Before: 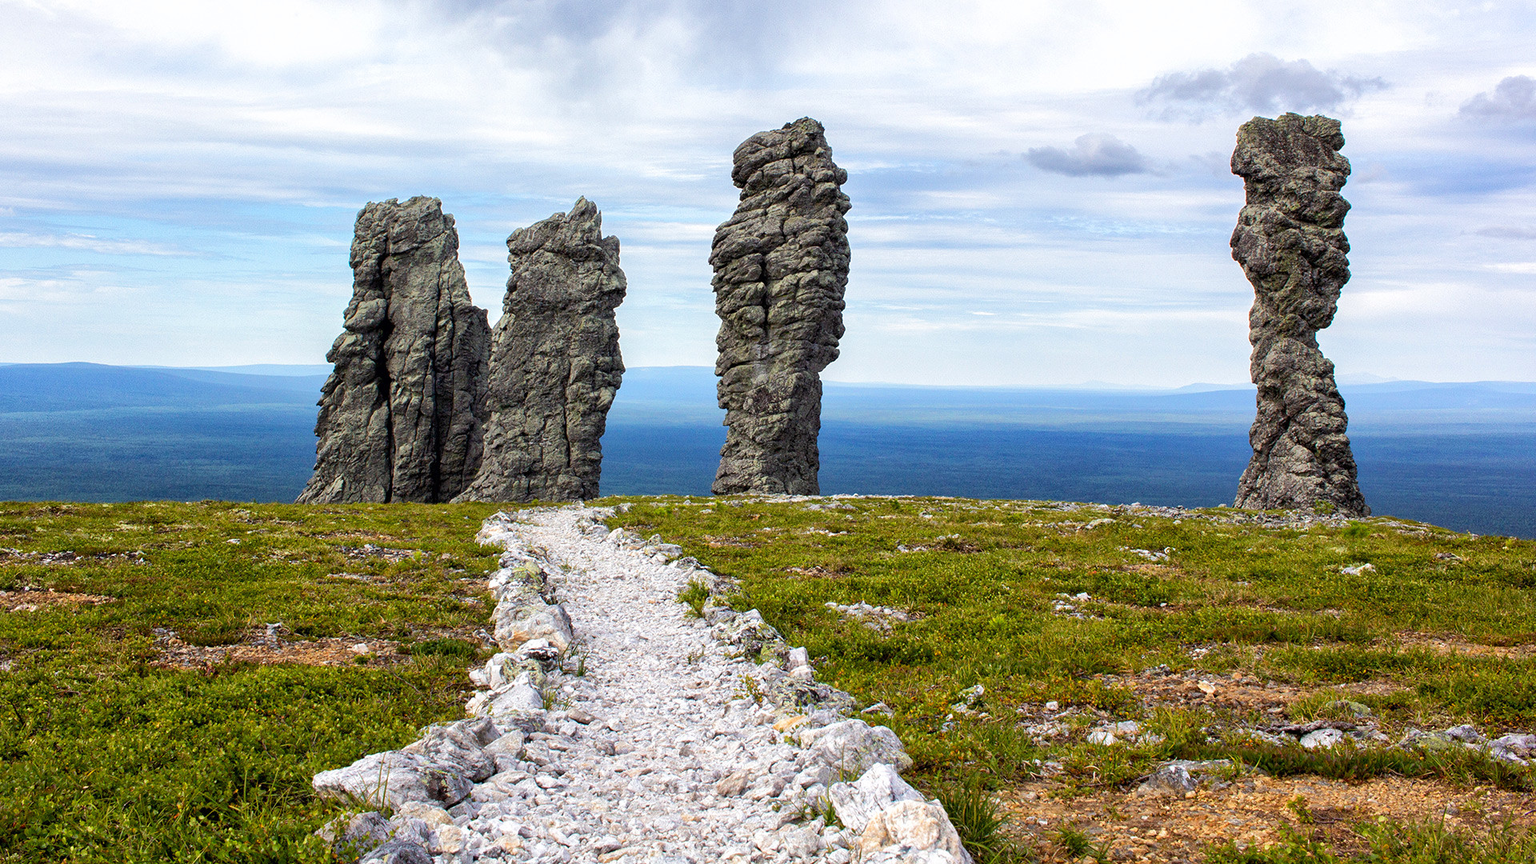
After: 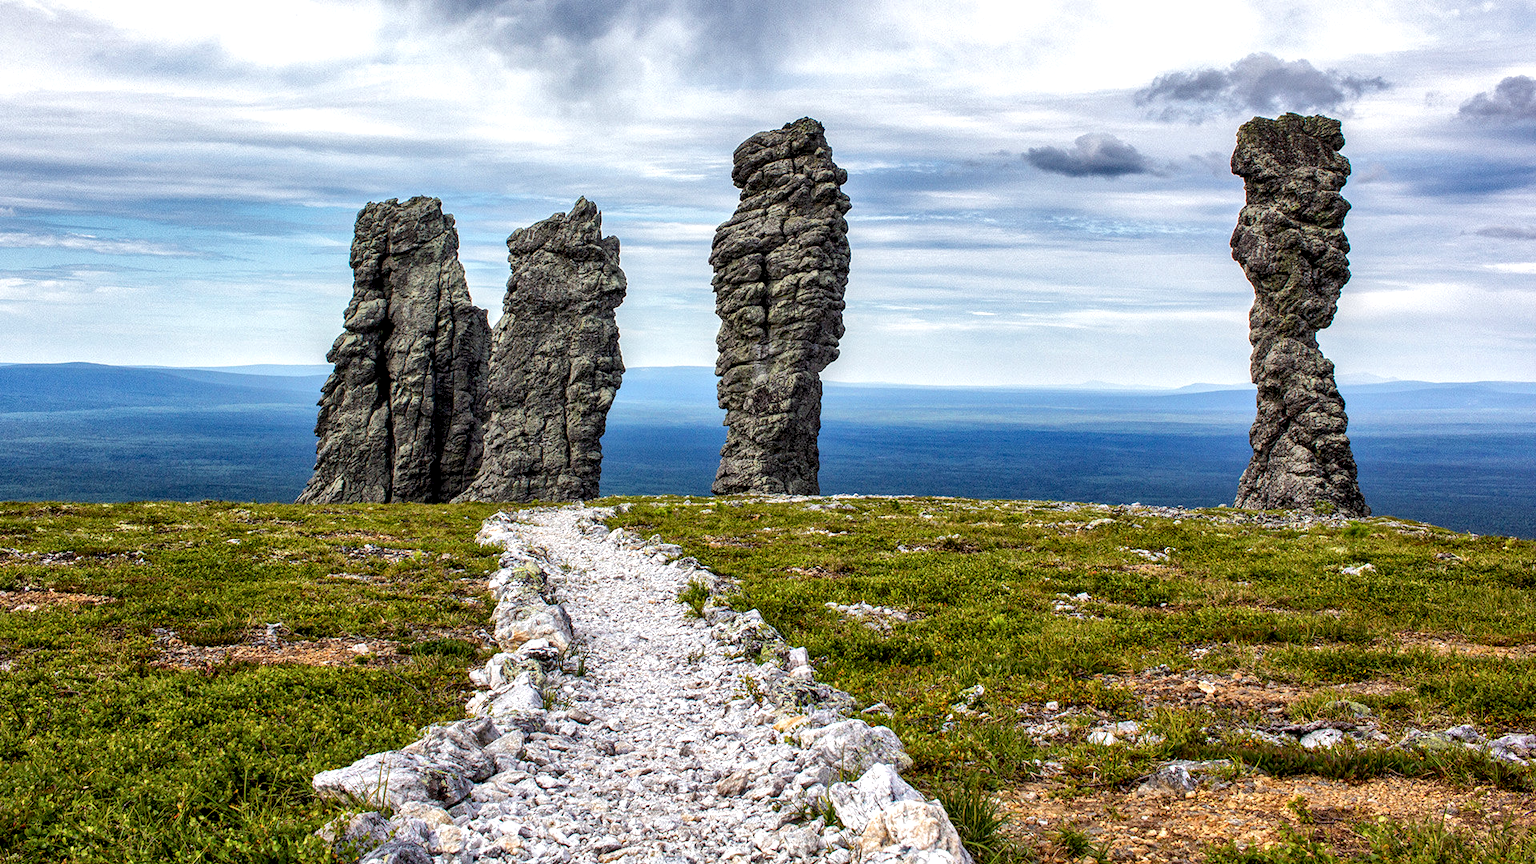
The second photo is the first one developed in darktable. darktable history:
local contrast: detail 150%
shadows and highlights: shadows 22.85, highlights -48.61, soften with gaussian
